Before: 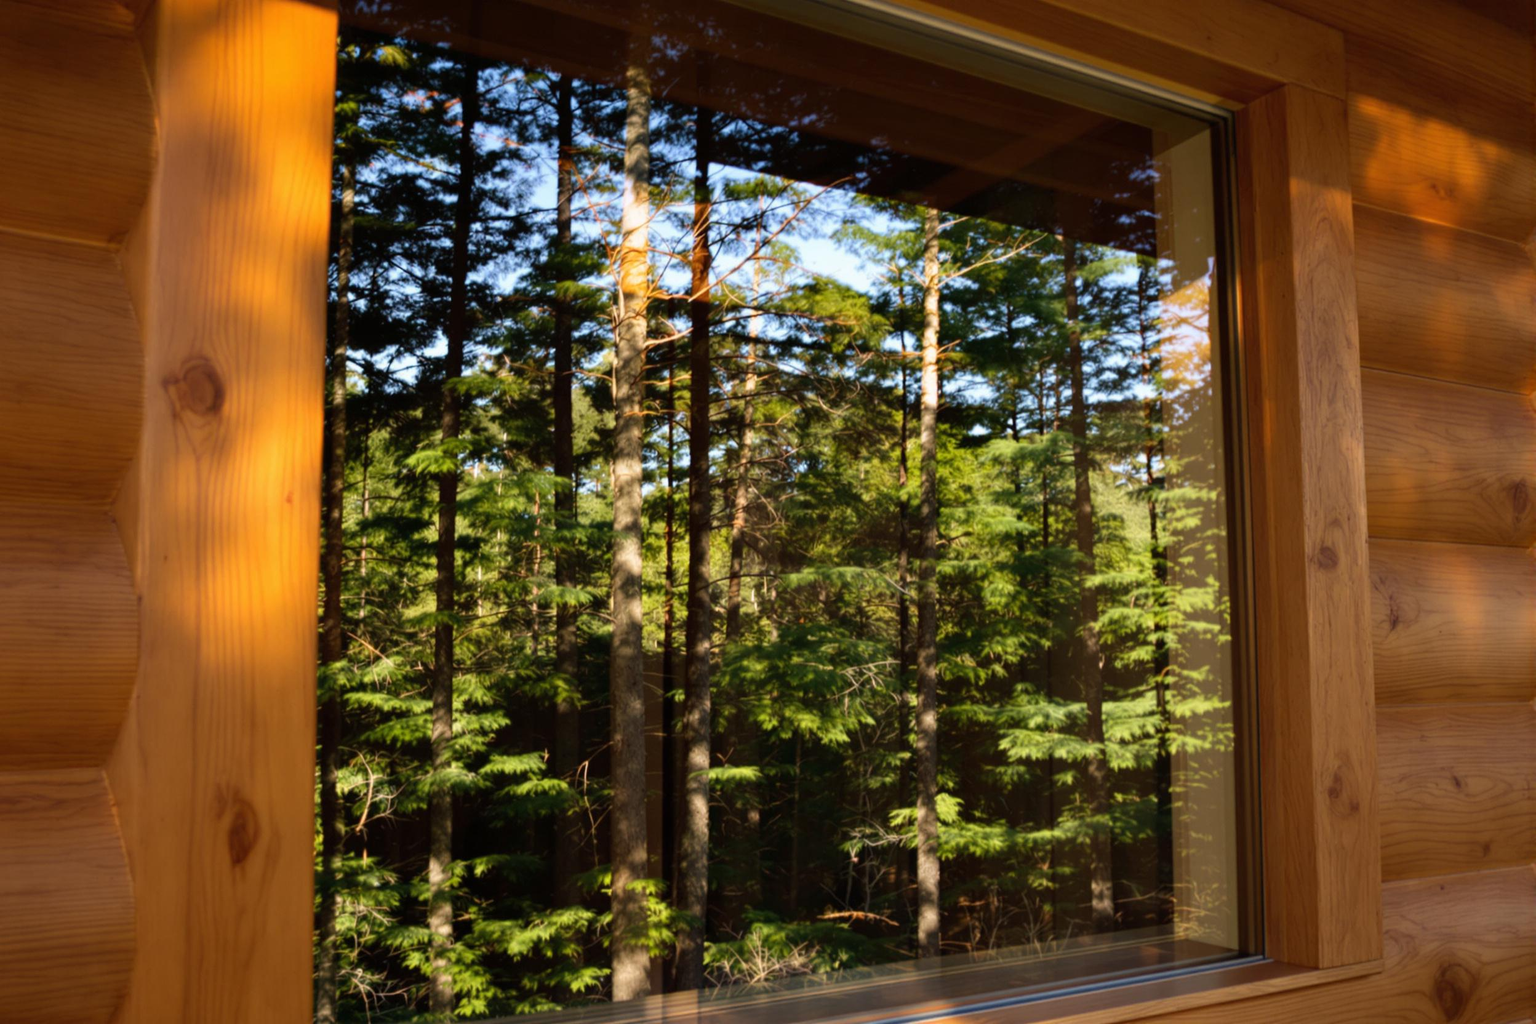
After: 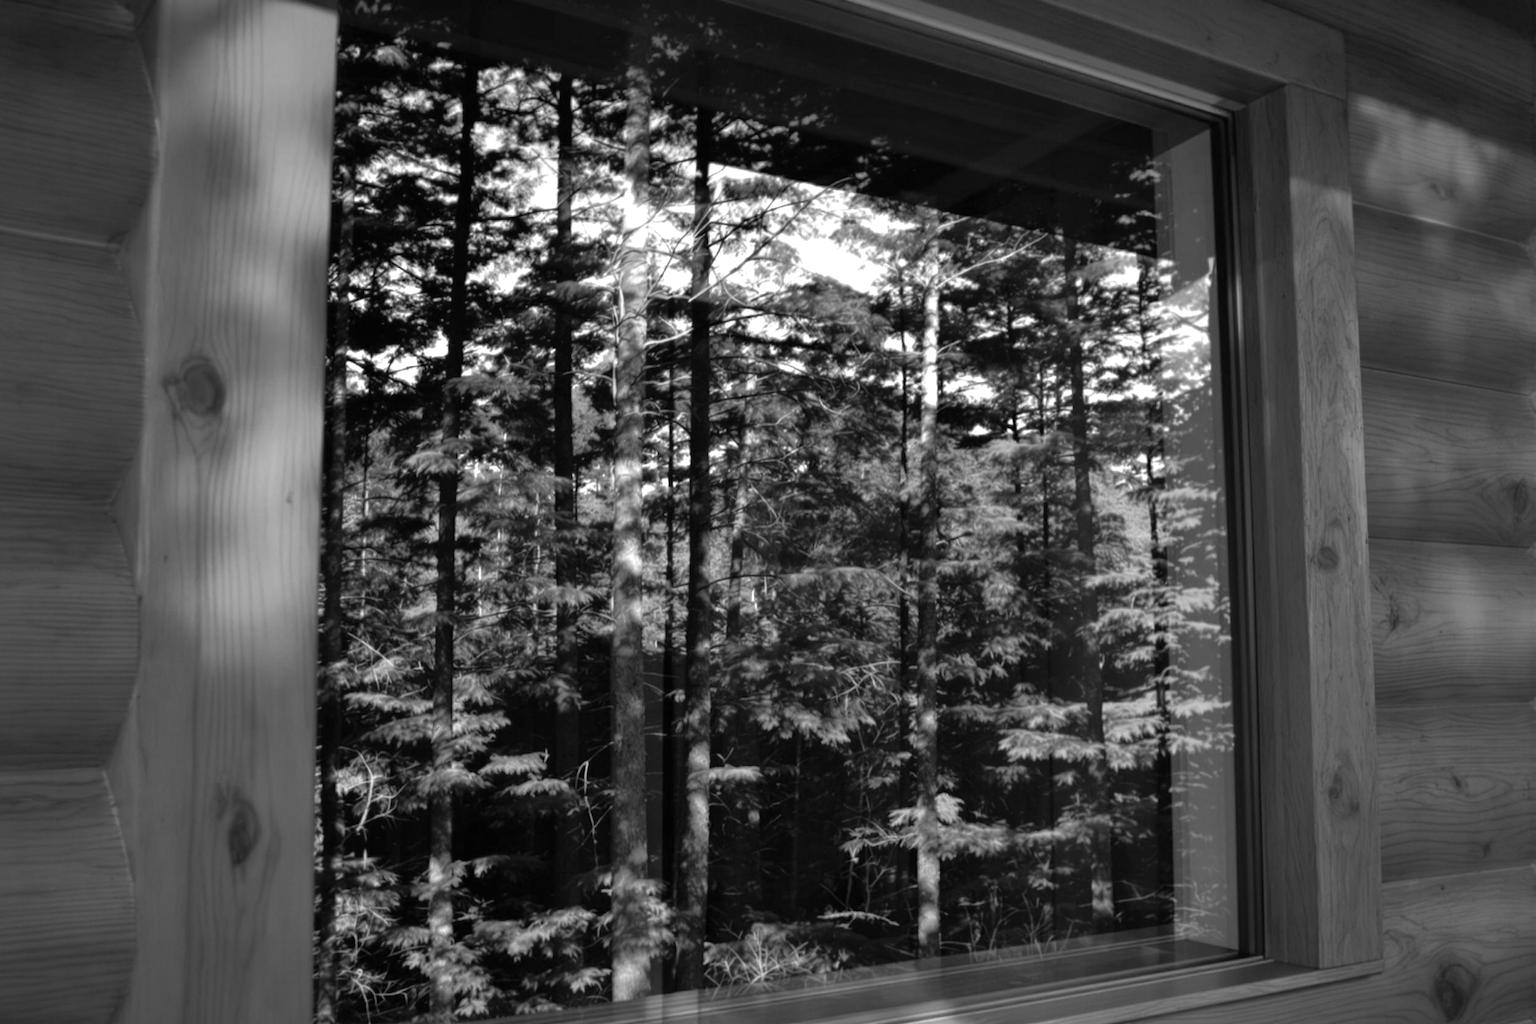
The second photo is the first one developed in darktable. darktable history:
shadows and highlights: on, module defaults
color calibration: output gray [0.18, 0.41, 0.41, 0], gray › normalize channels true, illuminant same as pipeline (D50), adaptation XYZ, x 0.346, y 0.359, gamut compression 0
color balance rgb: linear chroma grading › global chroma 9%, perceptual saturation grading › global saturation 36%, perceptual saturation grading › shadows 35%, perceptual brilliance grading › global brilliance 15%, perceptual brilliance grading › shadows -35%, global vibrance 15%
